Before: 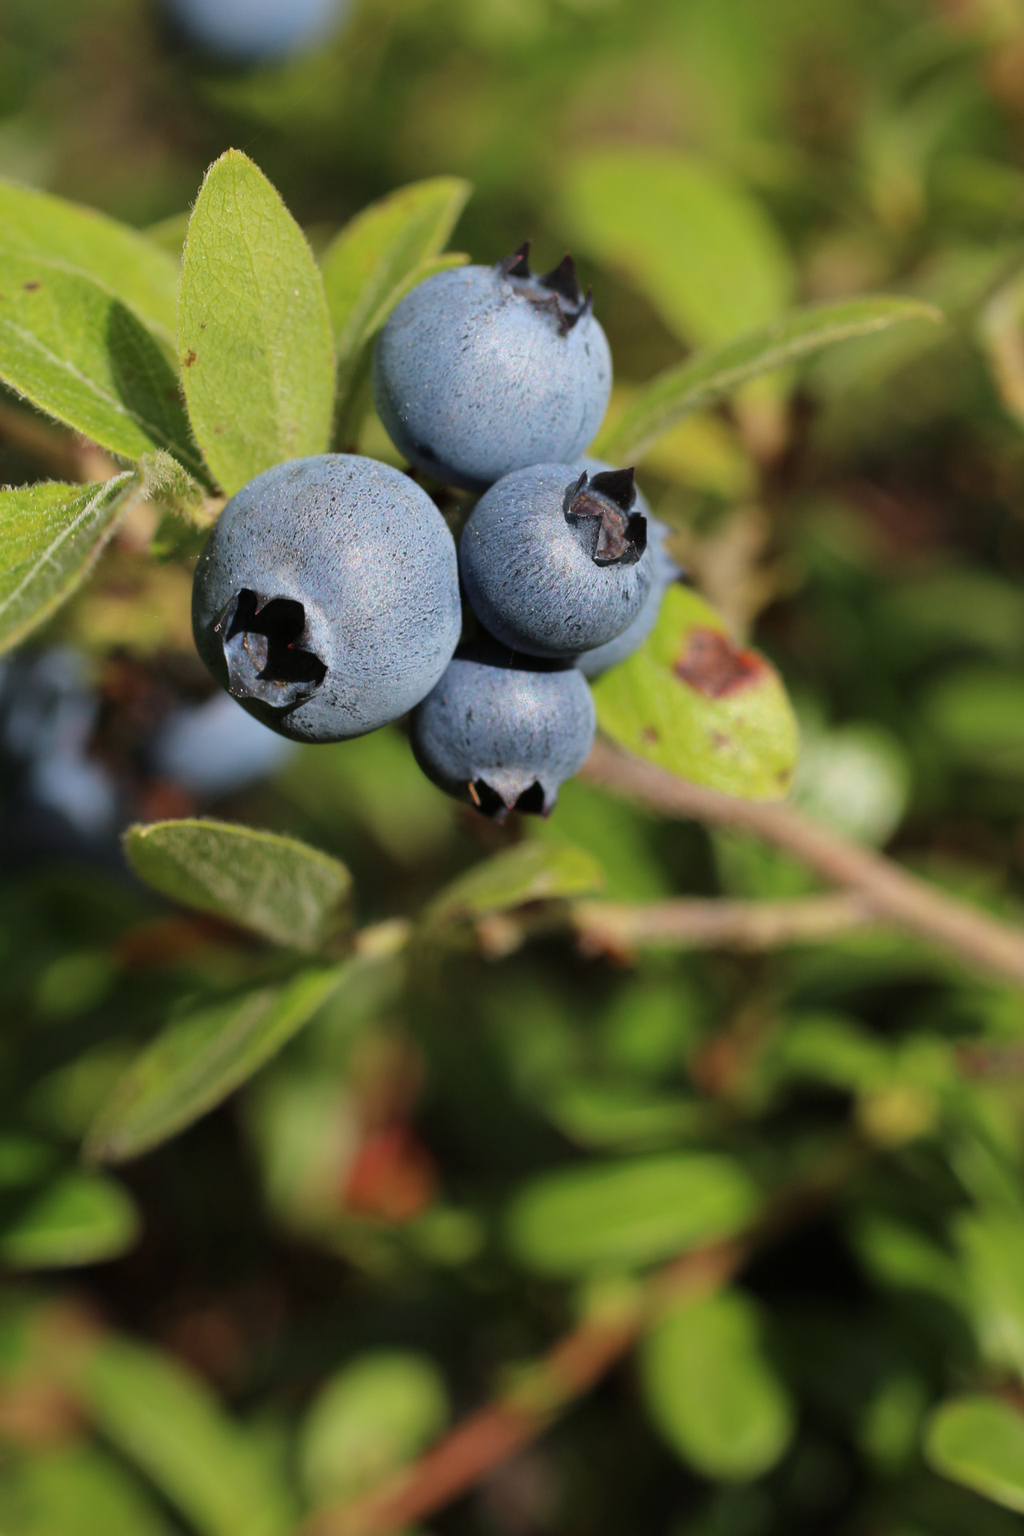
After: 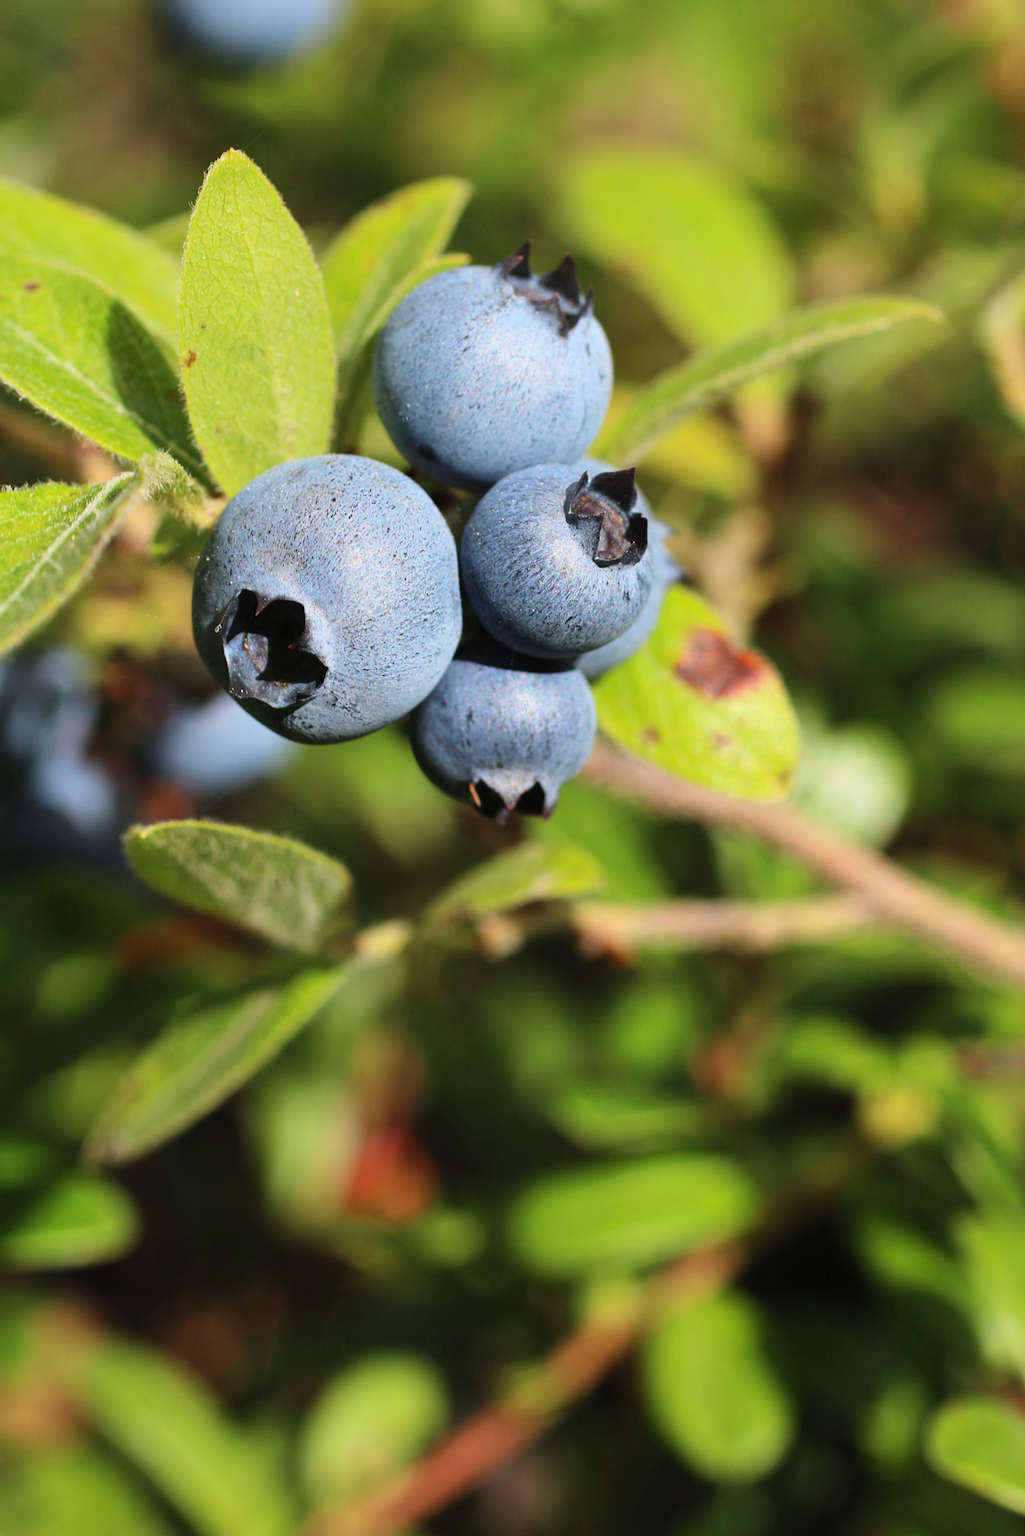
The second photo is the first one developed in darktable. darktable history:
contrast brightness saturation: contrast 0.2, brightness 0.16, saturation 0.22
crop: bottom 0.071%
